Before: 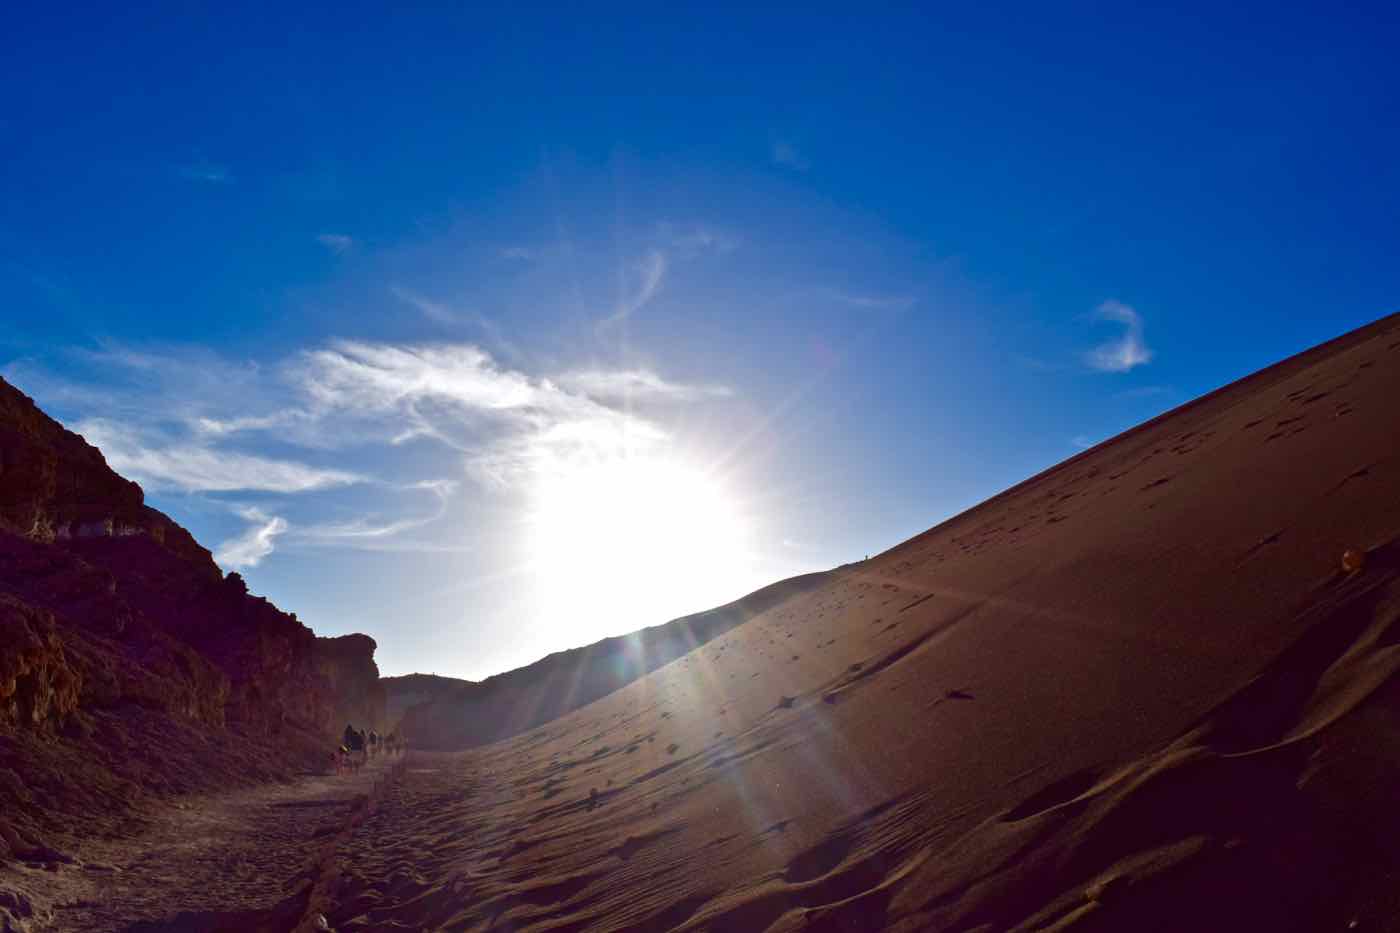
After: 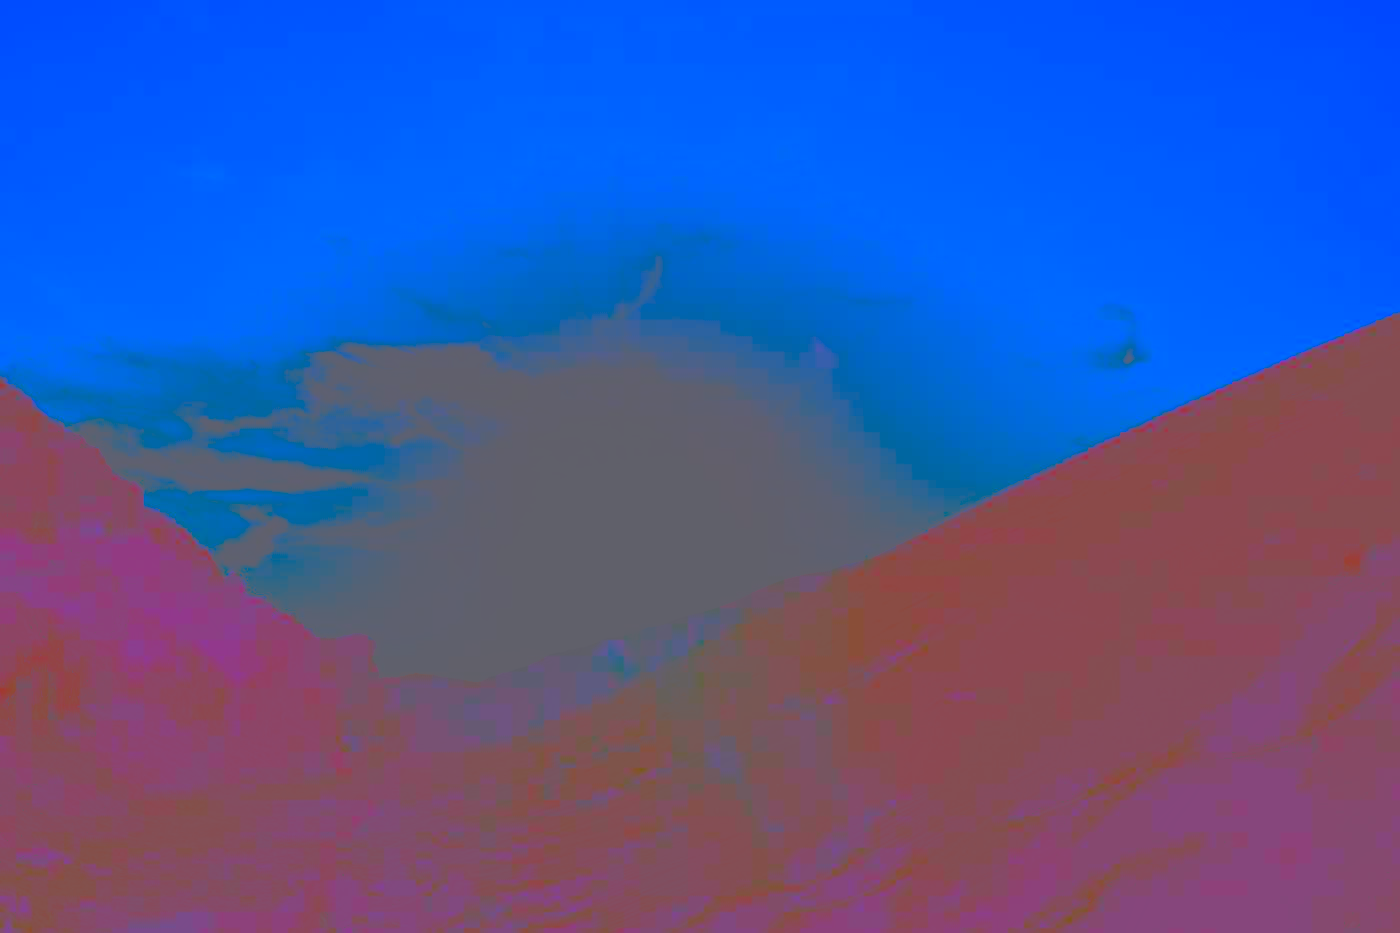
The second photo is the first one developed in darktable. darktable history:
tone equalizer: -8 EV -0.428 EV, -7 EV -0.416 EV, -6 EV -0.366 EV, -5 EV -0.238 EV, -3 EV 0.242 EV, -2 EV 0.327 EV, -1 EV 0.396 EV, +0 EV 0.444 EV, edges refinement/feathering 500, mask exposure compensation -1.57 EV, preserve details guided filter
local contrast: highlights 60%, shadows 62%, detail 160%
contrast brightness saturation: contrast -0.987, brightness -0.179, saturation 0.739
color correction: highlights a* 14.37, highlights b* 5.77, shadows a* -6.14, shadows b* -15.52, saturation 0.871
exposure: exposure 0.175 EV, compensate highlight preservation false
shadows and highlights: shadows 36.21, highlights -27.54, soften with gaussian
base curve: curves: ch0 [(0, 0) (0.557, 0.834) (1, 1)], preserve colors none
